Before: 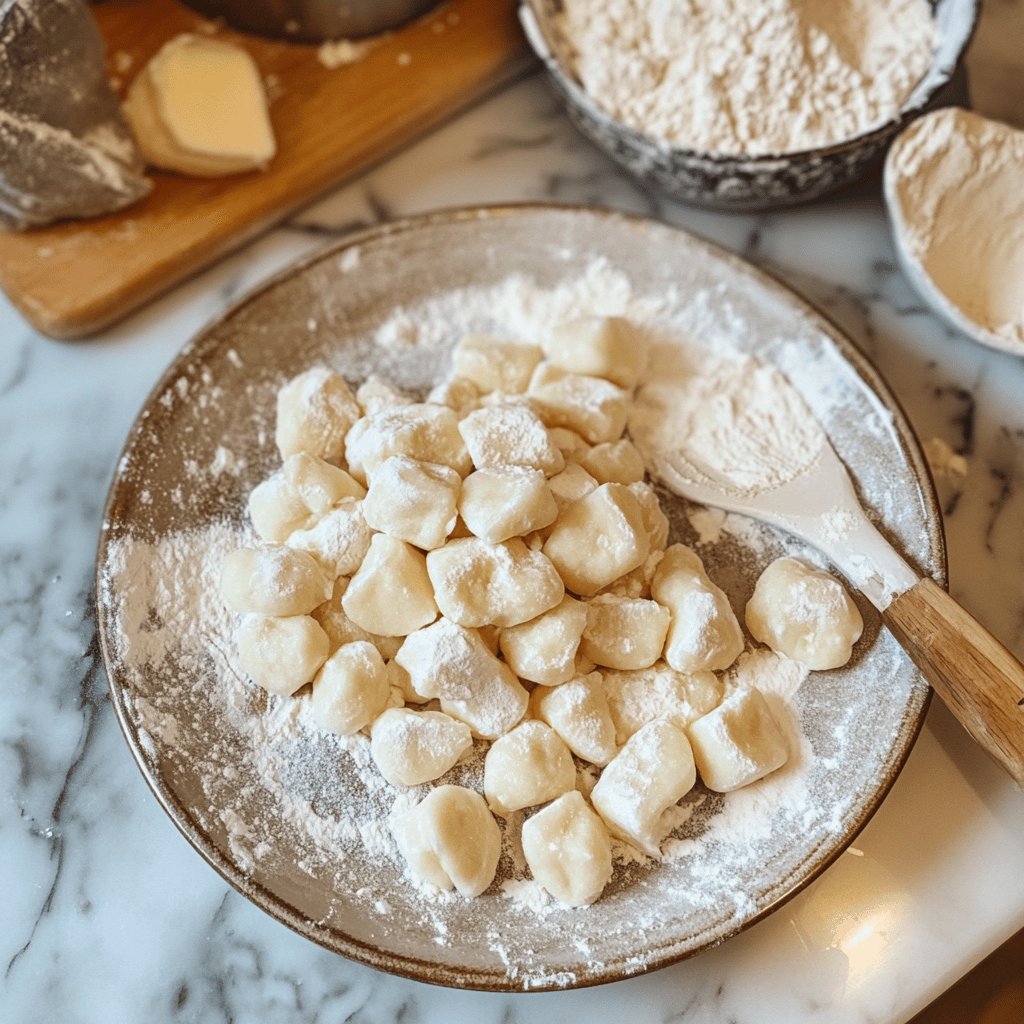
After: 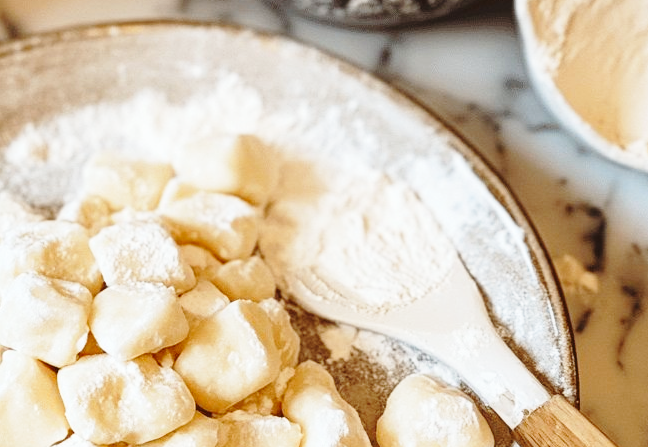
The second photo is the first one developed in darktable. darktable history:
base curve: curves: ch0 [(0, 0) (0.028, 0.03) (0.121, 0.232) (0.46, 0.748) (0.859, 0.968) (1, 1)], preserve colors none
crop: left 36.068%, top 17.898%, right 0.574%, bottom 38.366%
